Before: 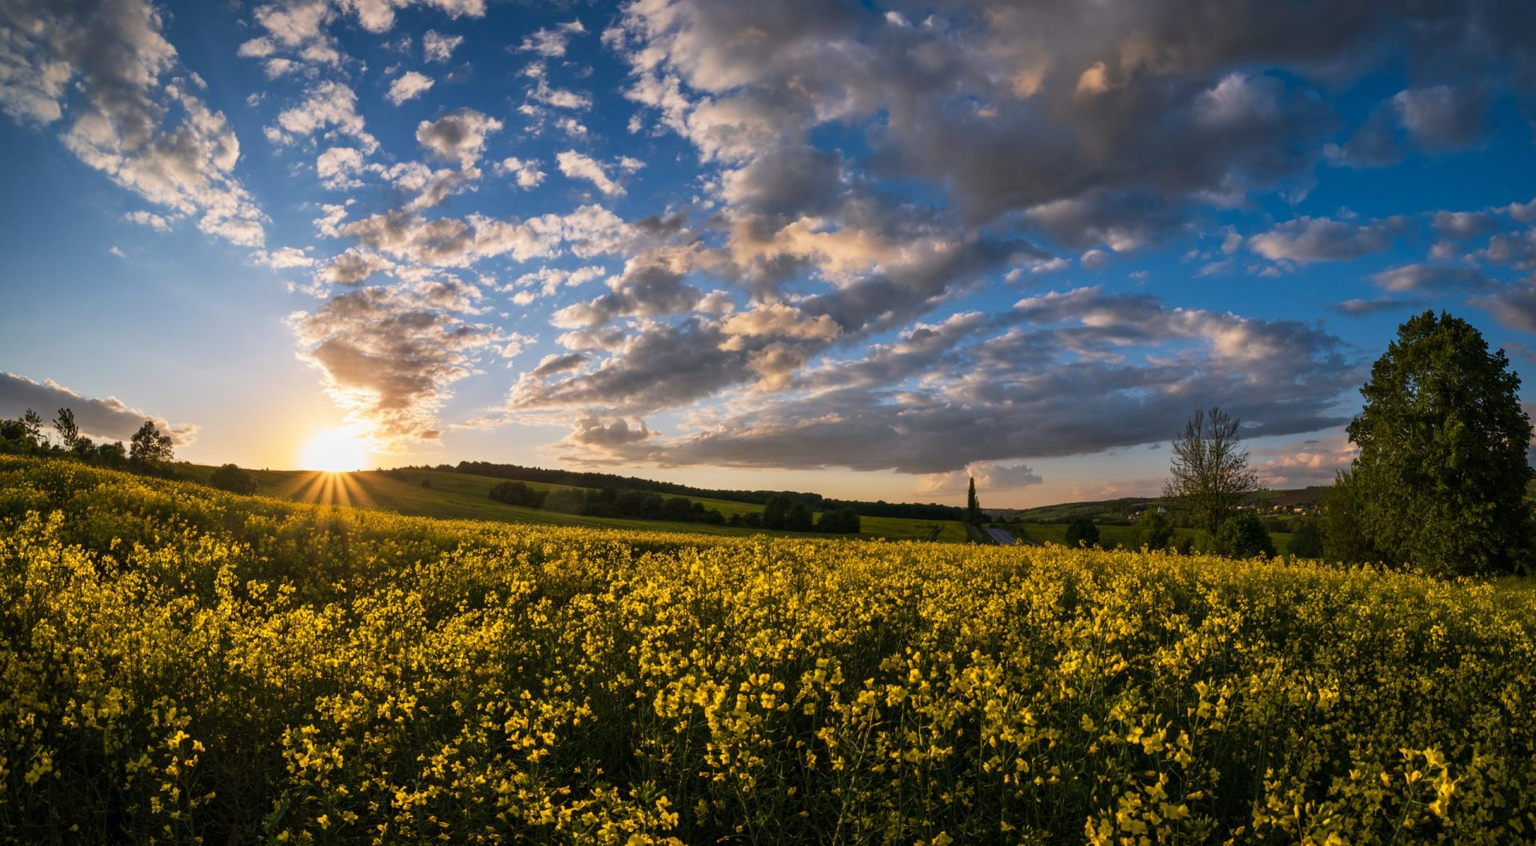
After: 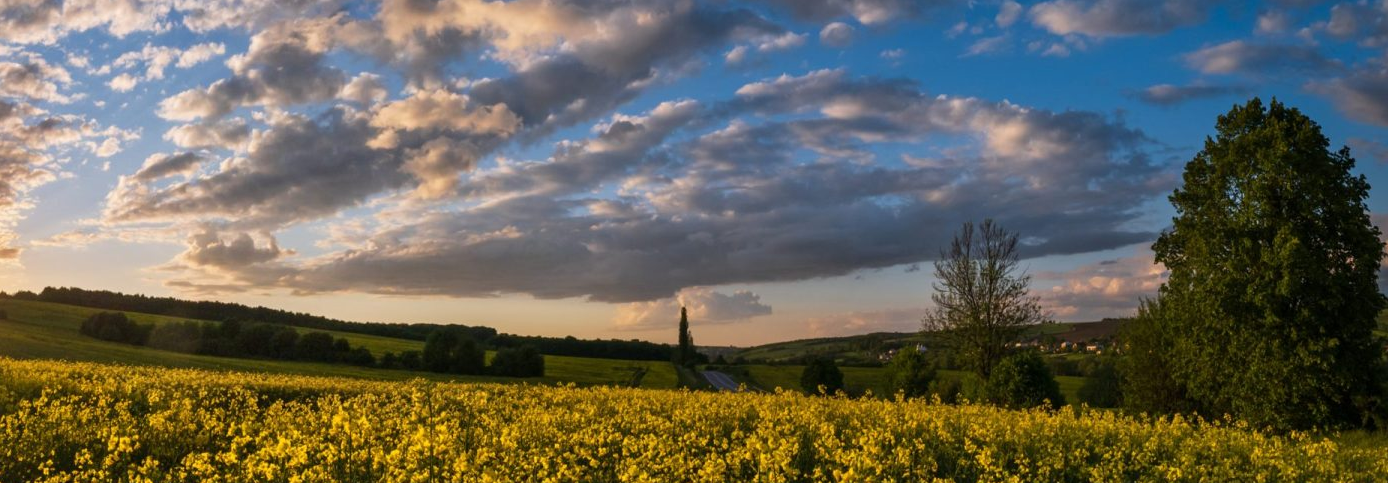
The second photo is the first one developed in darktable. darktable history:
crop and rotate: left 27.677%, top 27.497%, bottom 26.837%
